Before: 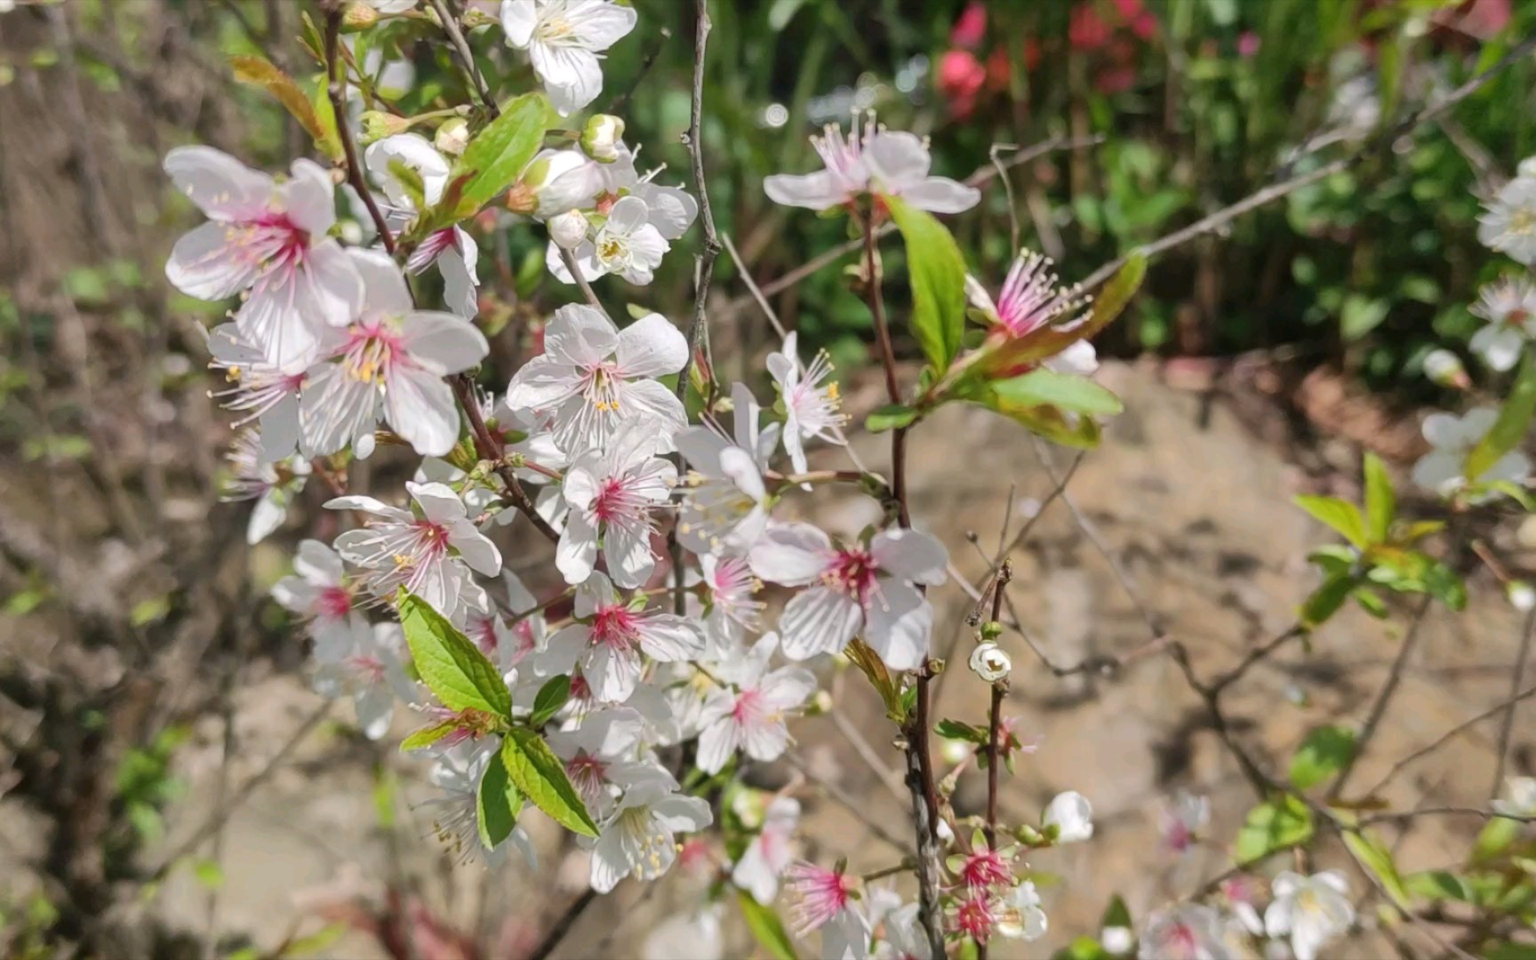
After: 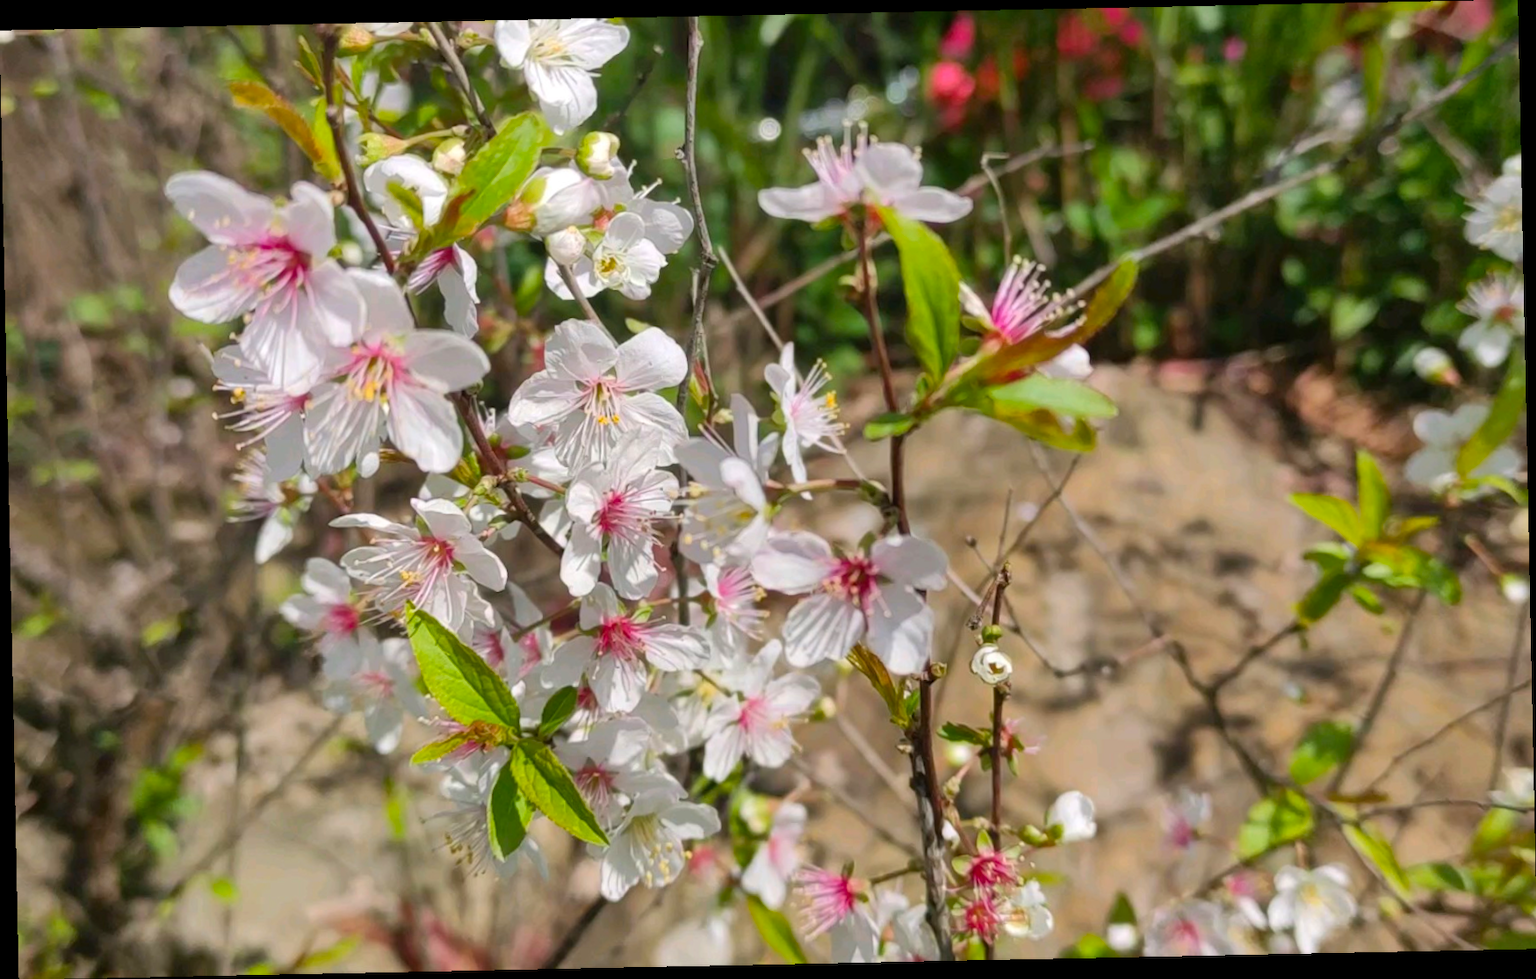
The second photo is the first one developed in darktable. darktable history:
color balance rgb: perceptual saturation grading › global saturation 20%, global vibrance 20%
rotate and perspective: rotation -1.17°, automatic cropping off
